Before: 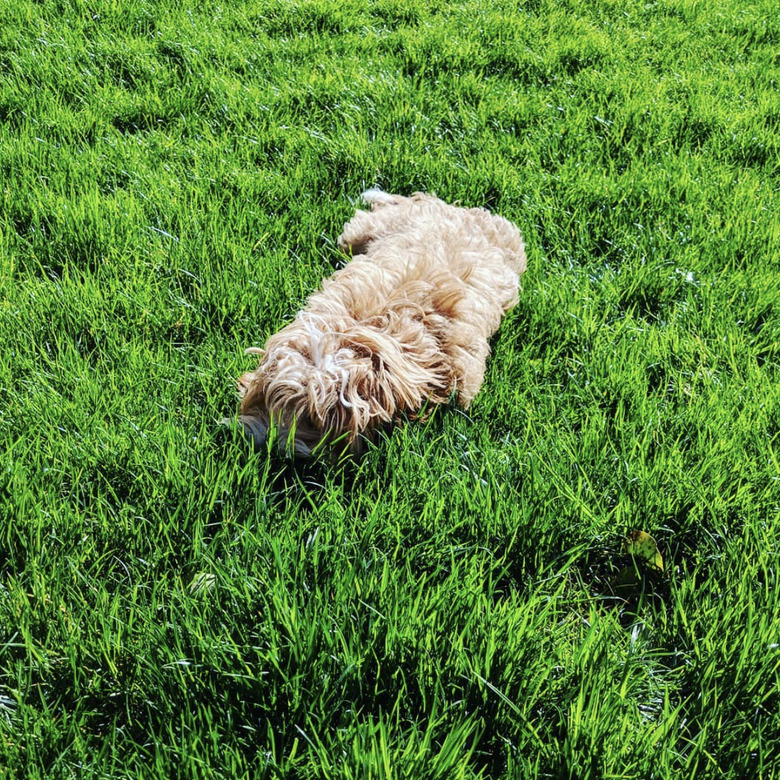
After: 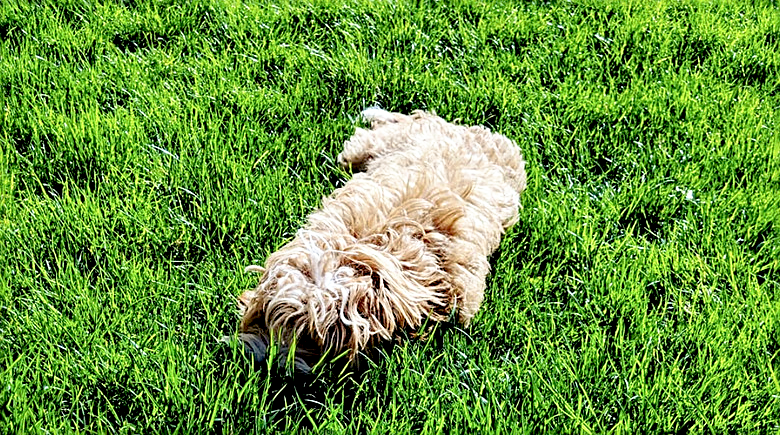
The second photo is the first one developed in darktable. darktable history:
exposure: black level correction 0.008, exposure 0.088 EV, compensate exposure bias true, compensate highlight preservation false
base curve: curves: ch0 [(0.017, 0) (0.425, 0.441) (0.844, 0.933) (1, 1)], preserve colors none
sharpen: on, module defaults
crop and rotate: top 10.614%, bottom 33.604%
